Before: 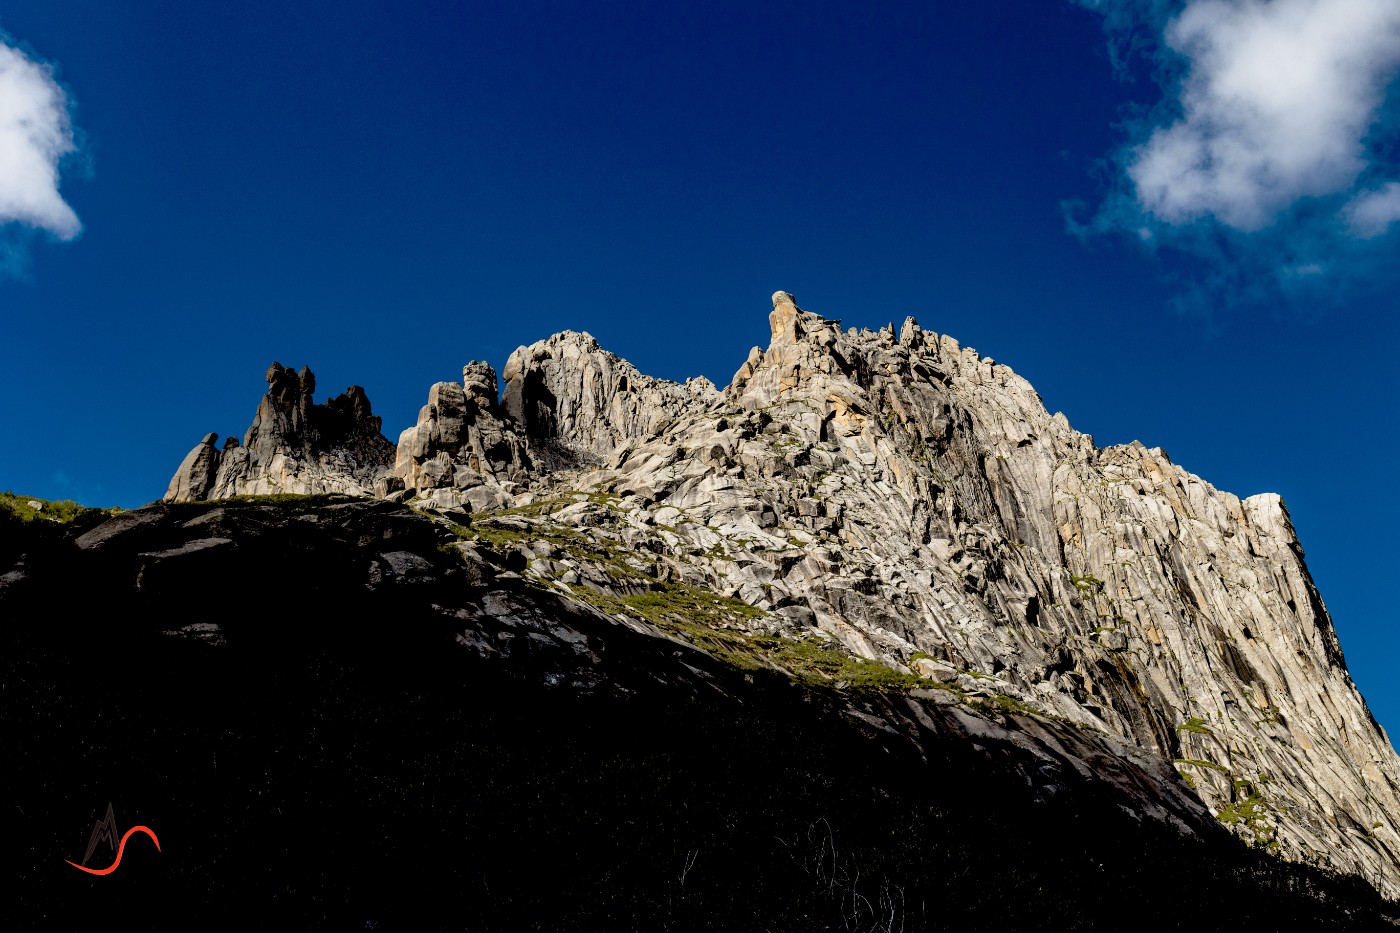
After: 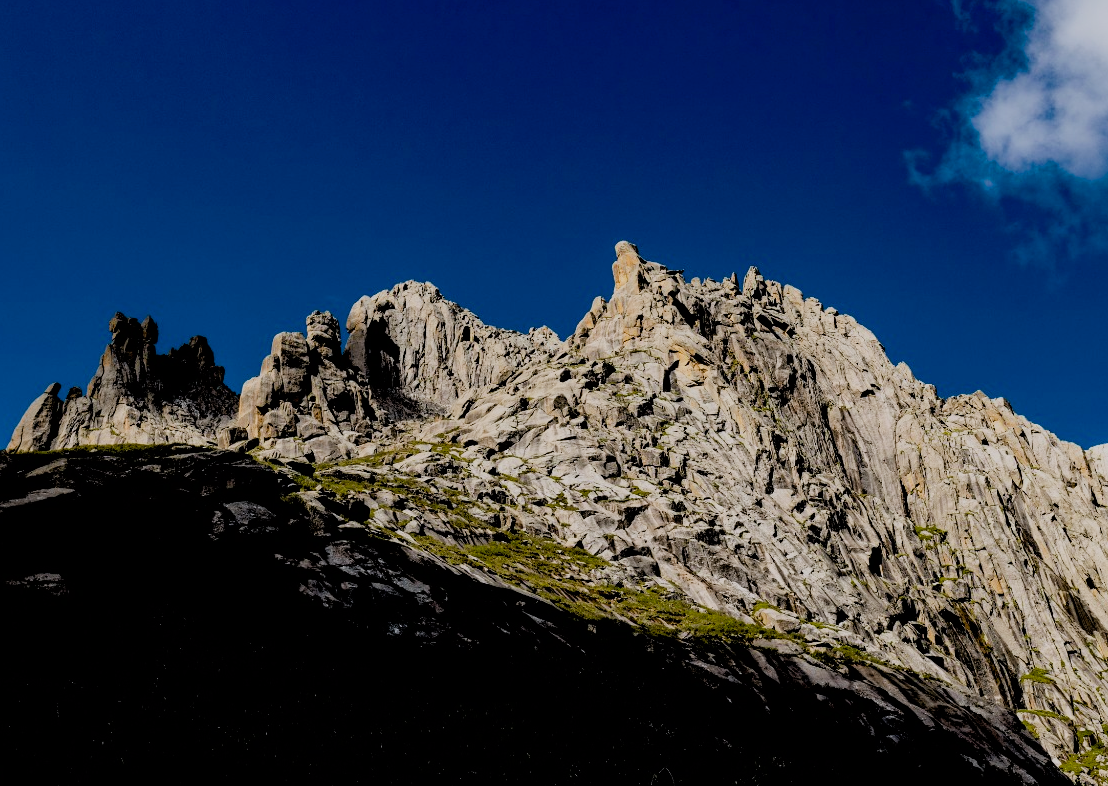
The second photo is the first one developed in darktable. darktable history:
white balance: red 1.004, blue 1.024
color balance rgb: linear chroma grading › global chroma 10%, perceptual saturation grading › global saturation 5%, perceptual brilliance grading › global brilliance 4%, global vibrance 7%, saturation formula JzAzBz (2021)
filmic rgb: black relative exposure -7.15 EV, white relative exposure 5.36 EV, hardness 3.02
crop: left 11.225%, top 5.381%, right 9.565%, bottom 10.314%
